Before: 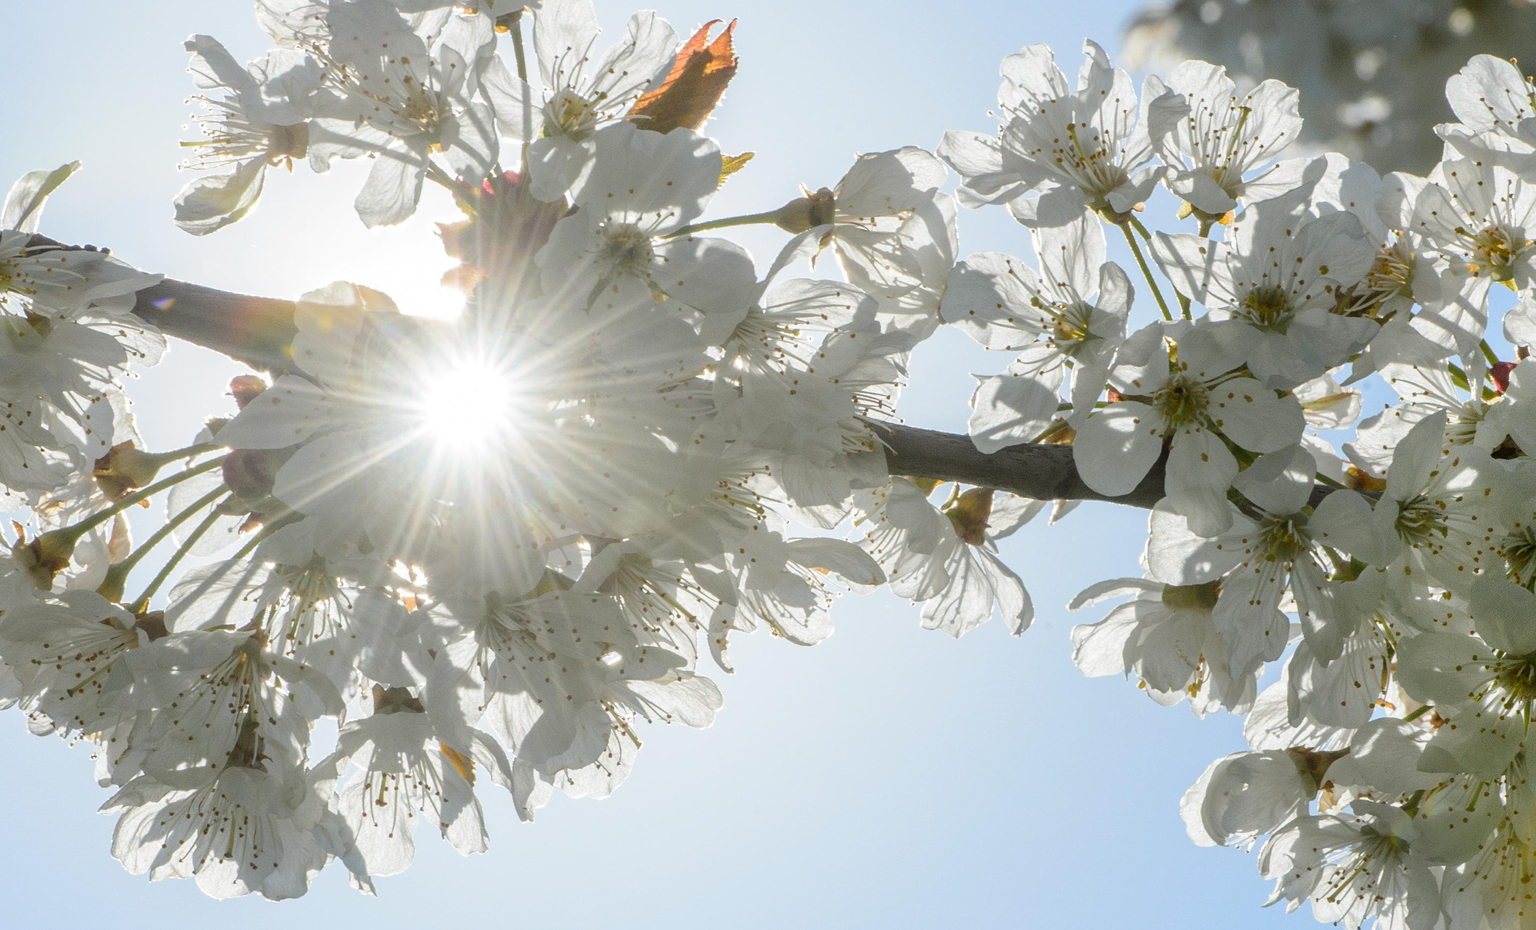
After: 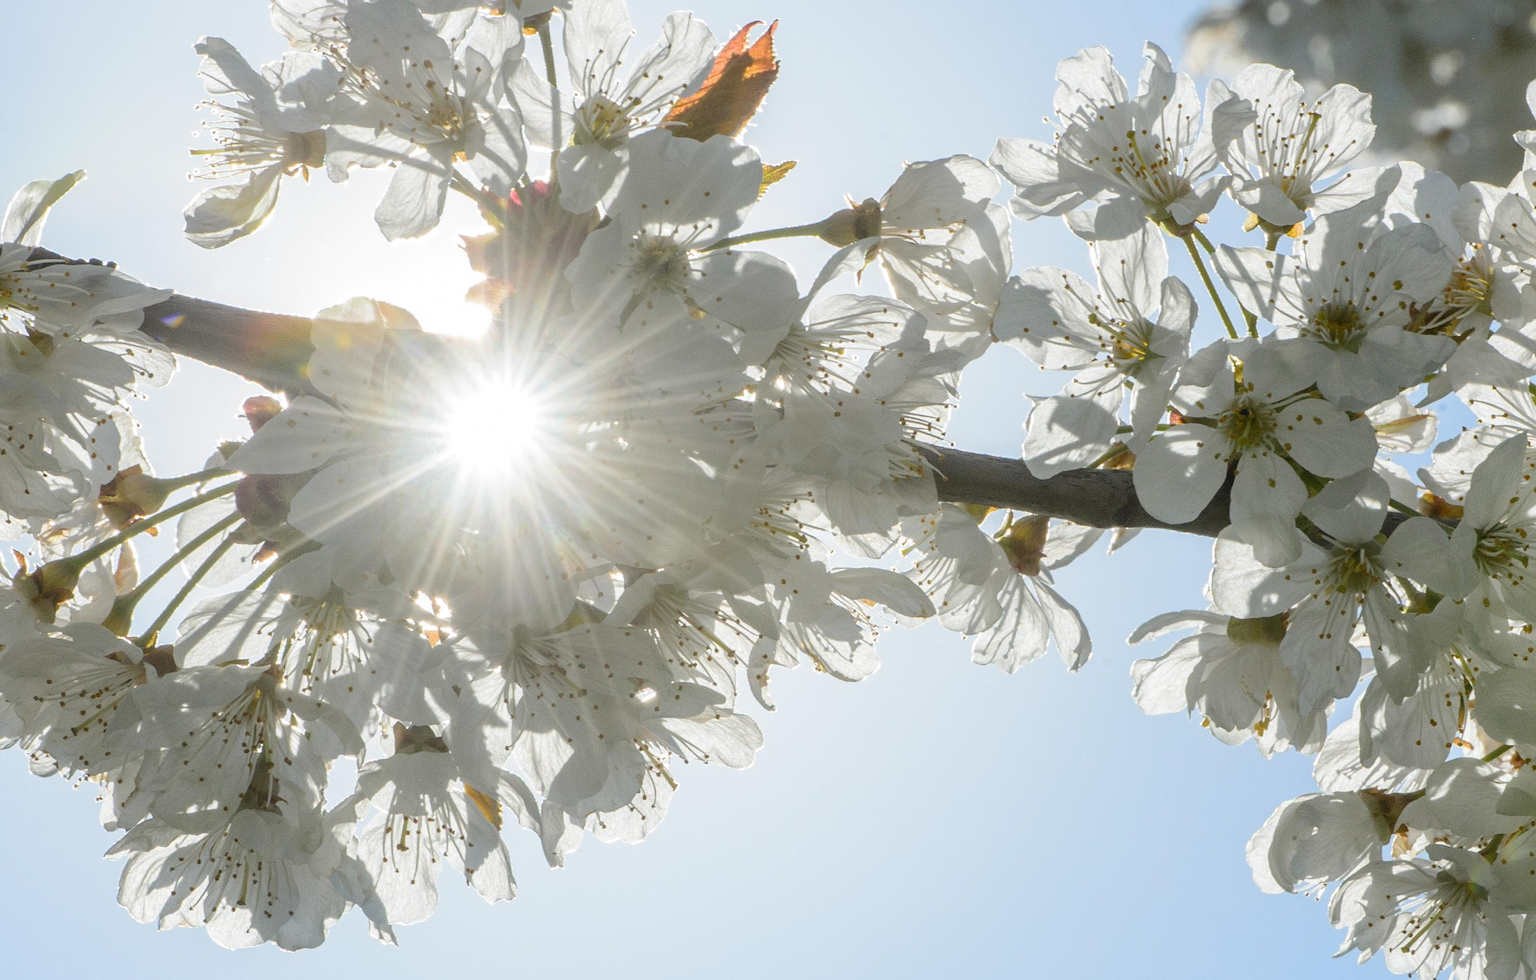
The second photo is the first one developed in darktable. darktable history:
crop and rotate: left 0%, right 5.242%
